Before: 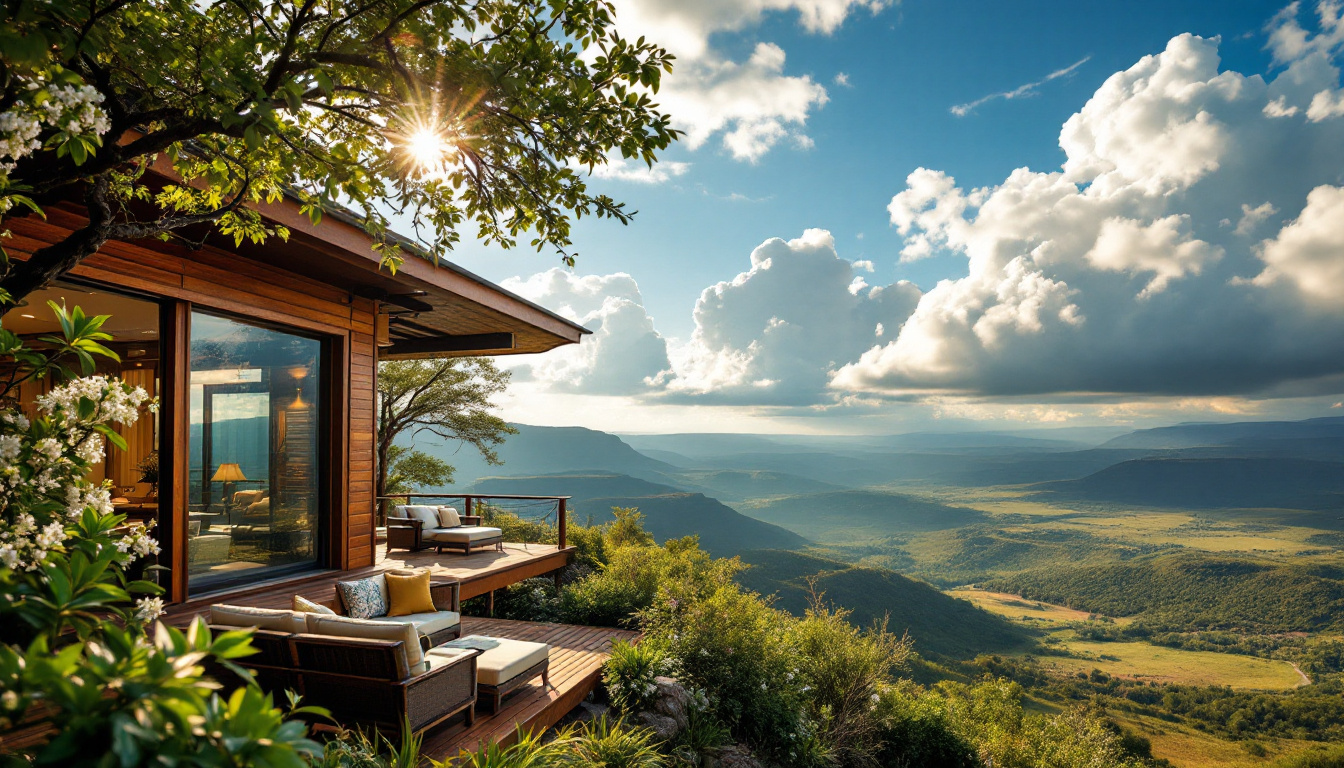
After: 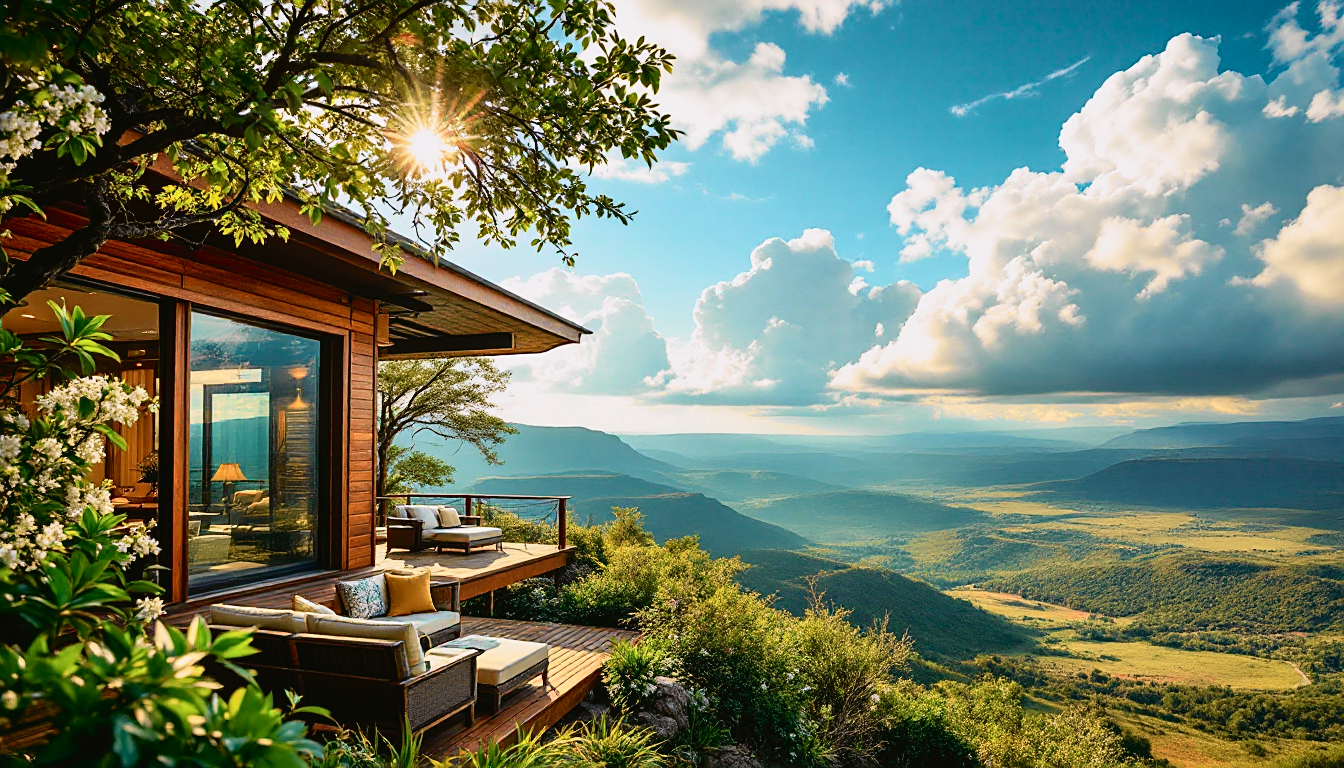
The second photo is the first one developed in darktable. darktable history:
color correction: highlights a* 3.12, highlights b* -1.55, shadows a* -0.101, shadows b* 2.52, saturation 0.98
sharpen: on, module defaults
tone curve: curves: ch0 [(0, 0.022) (0.114, 0.088) (0.282, 0.316) (0.446, 0.511) (0.613, 0.693) (0.786, 0.843) (0.999, 0.949)]; ch1 [(0, 0) (0.395, 0.343) (0.463, 0.427) (0.486, 0.474) (0.503, 0.5) (0.535, 0.522) (0.555, 0.566) (0.594, 0.614) (0.755, 0.793) (1, 1)]; ch2 [(0, 0) (0.369, 0.388) (0.449, 0.431) (0.501, 0.5) (0.528, 0.517) (0.561, 0.59) (0.612, 0.646) (0.697, 0.721) (1, 1)], color space Lab, independent channels, preserve colors none
